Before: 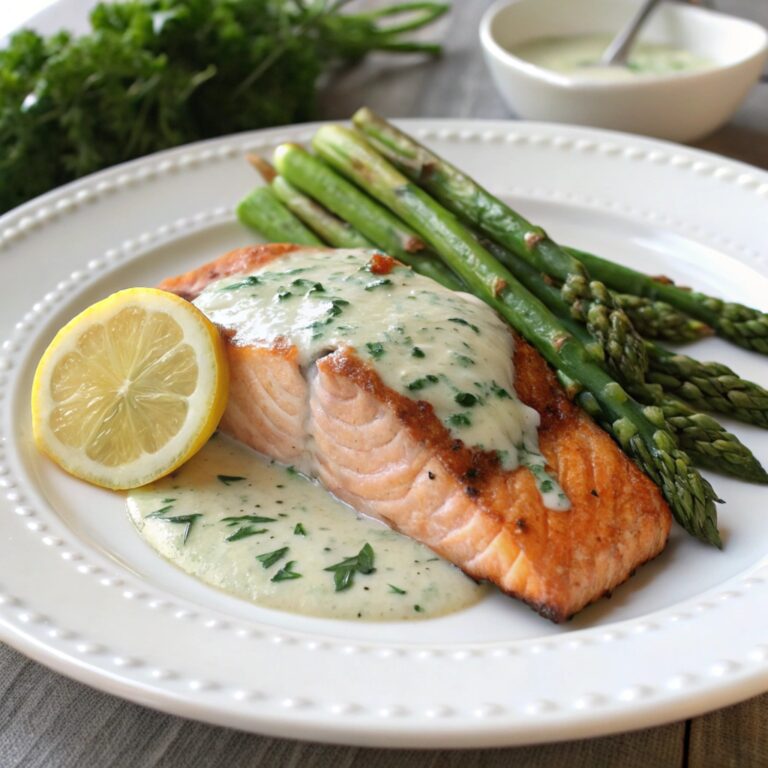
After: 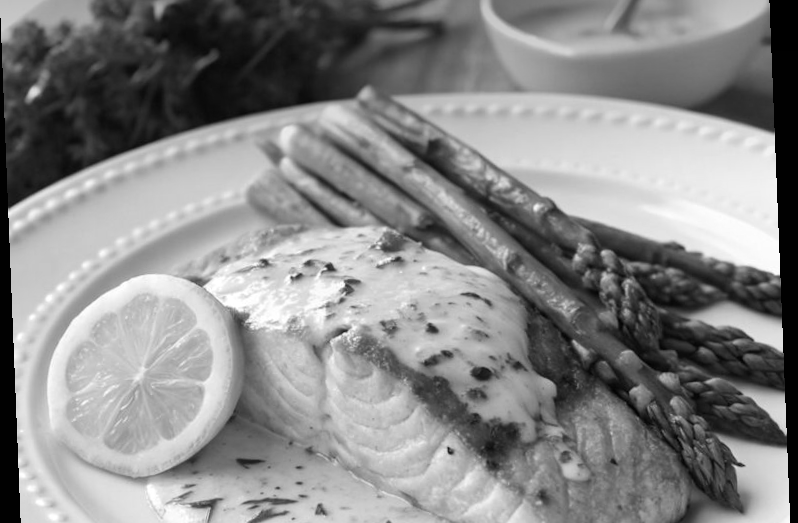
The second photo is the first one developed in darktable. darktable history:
tone equalizer: on, module defaults
rotate and perspective: rotation -2.29°, automatic cropping off
exposure: black level correction 0, exposure 0.2 EV, compensate exposure bias true, compensate highlight preservation false
graduated density: density 2.02 EV, hardness 44%, rotation 0.374°, offset 8.21, hue 208.8°, saturation 97%
color correction: highlights a* -2.68, highlights b* 2.57
crop and rotate: top 4.848%, bottom 29.503%
monochrome: a 73.58, b 64.21
contrast brightness saturation: contrast 0.08, saturation 0.02
